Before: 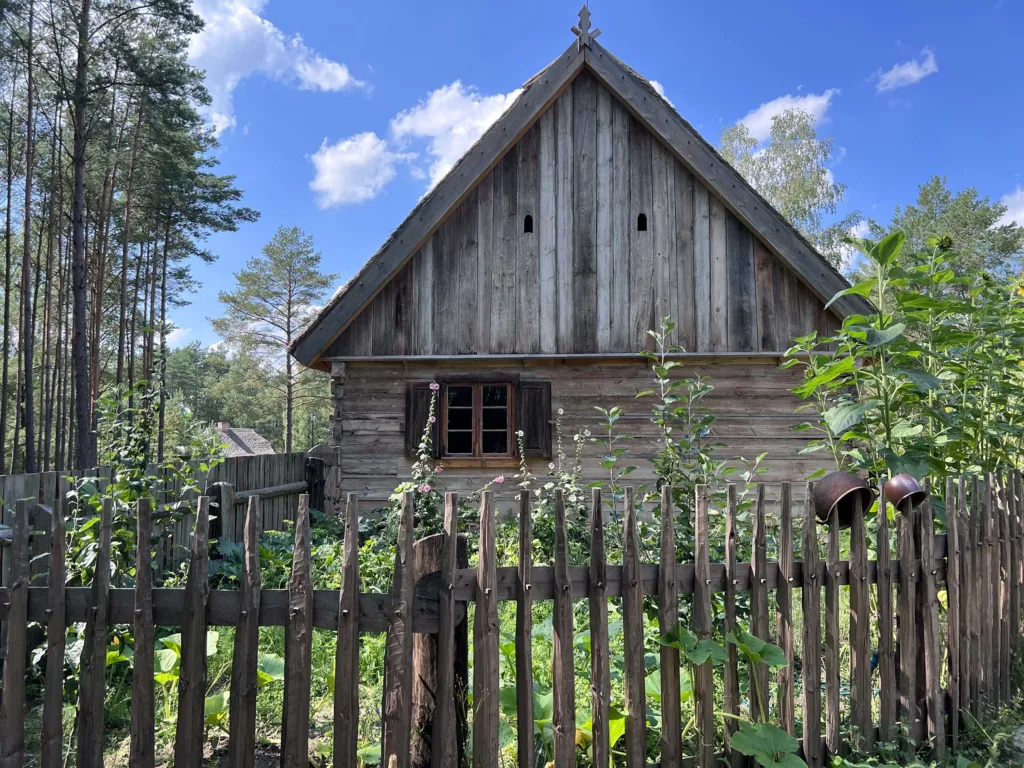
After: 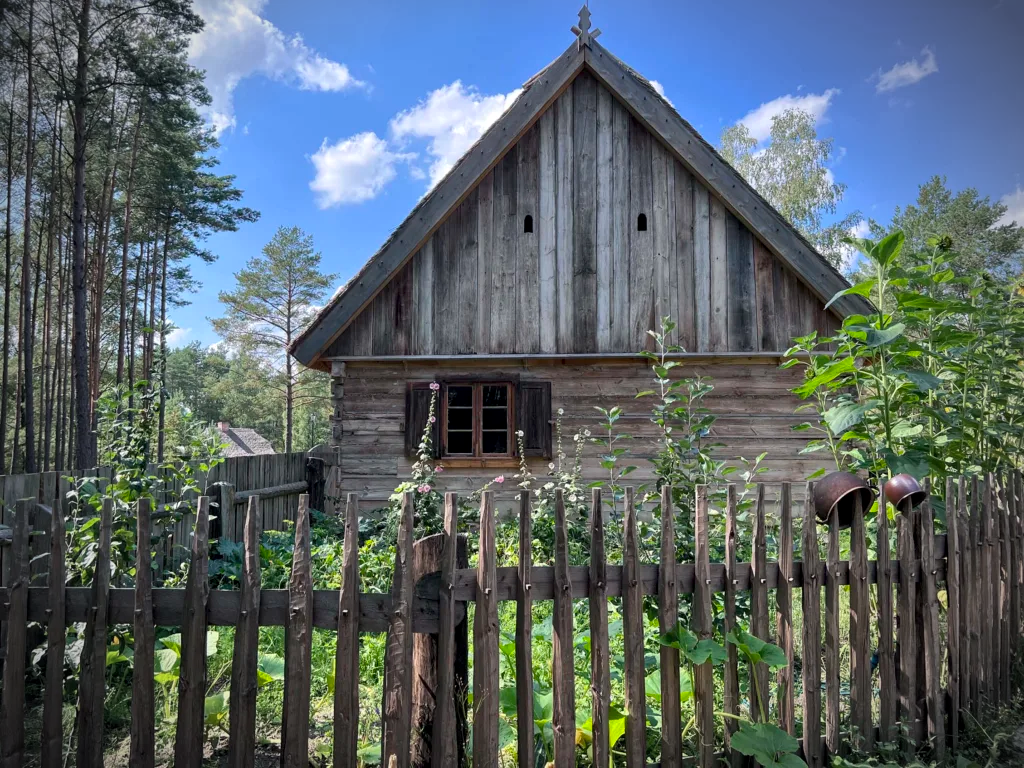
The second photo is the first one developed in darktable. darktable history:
local contrast: highlights 100%, shadows 100%, detail 120%, midtone range 0.2
vignetting: fall-off start 75%, brightness -0.692, width/height ratio 1.084
